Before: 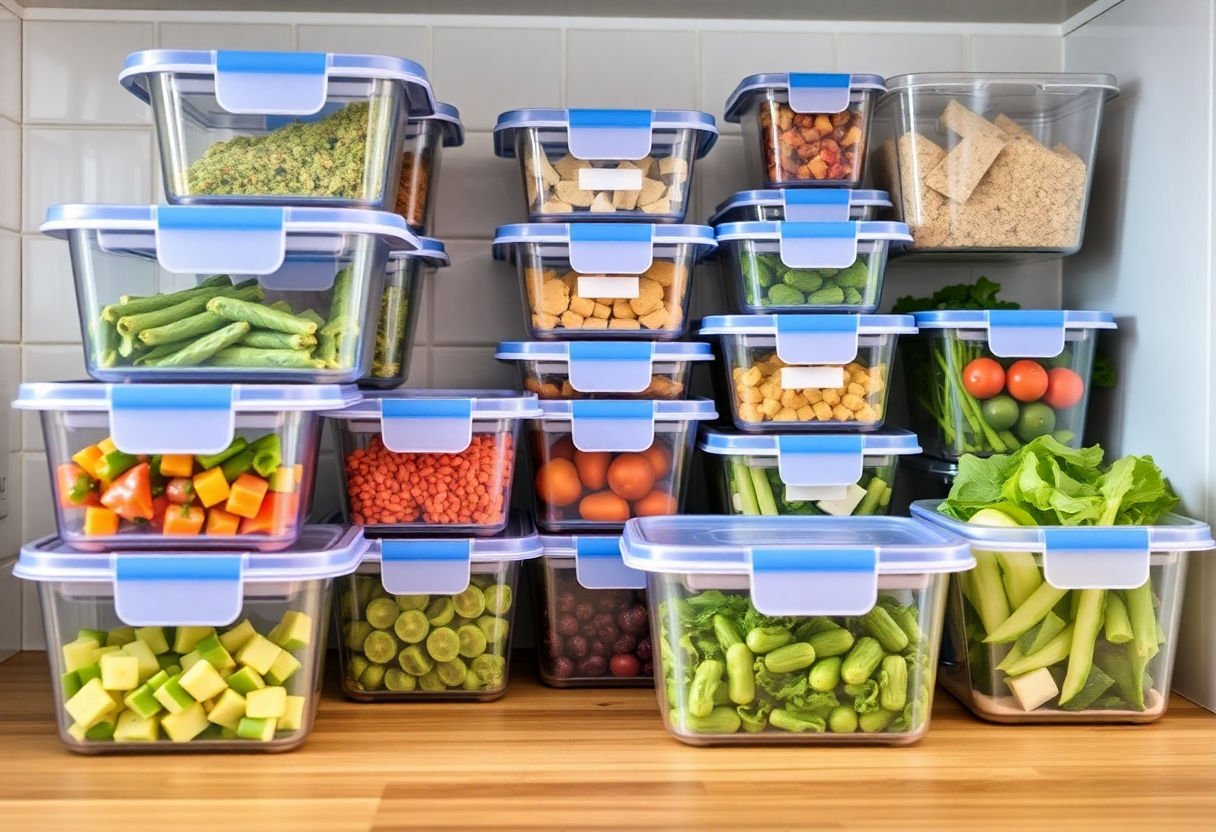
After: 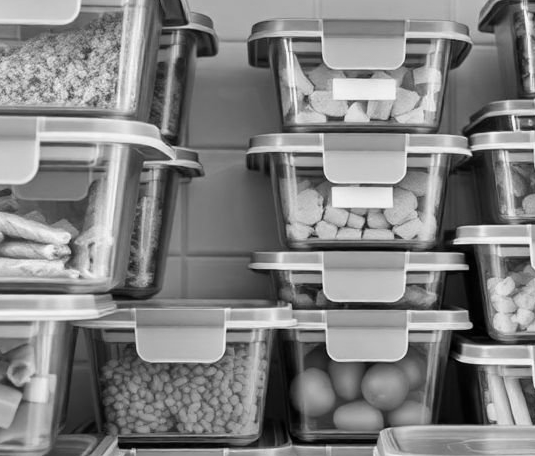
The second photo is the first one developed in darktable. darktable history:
exposure: compensate highlight preservation false
monochrome: a -6.99, b 35.61, size 1.4
crop: left 20.248%, top 10.86%, right 35.675%, bottom 34.321%
